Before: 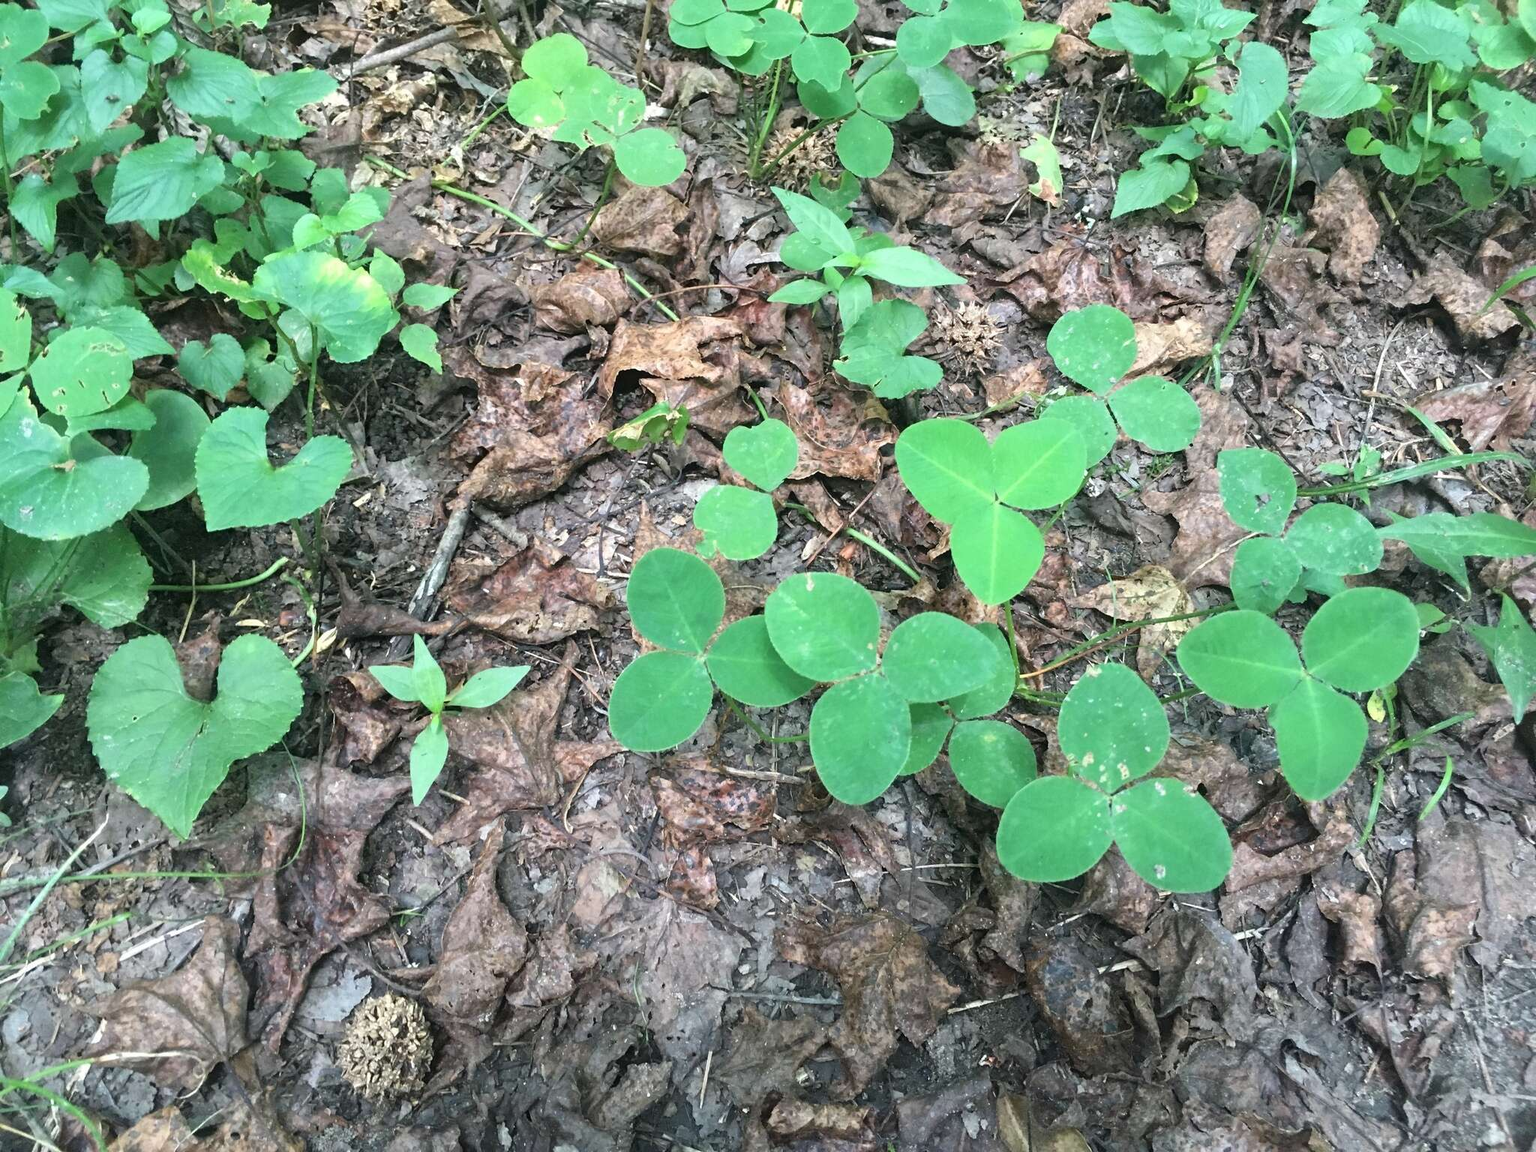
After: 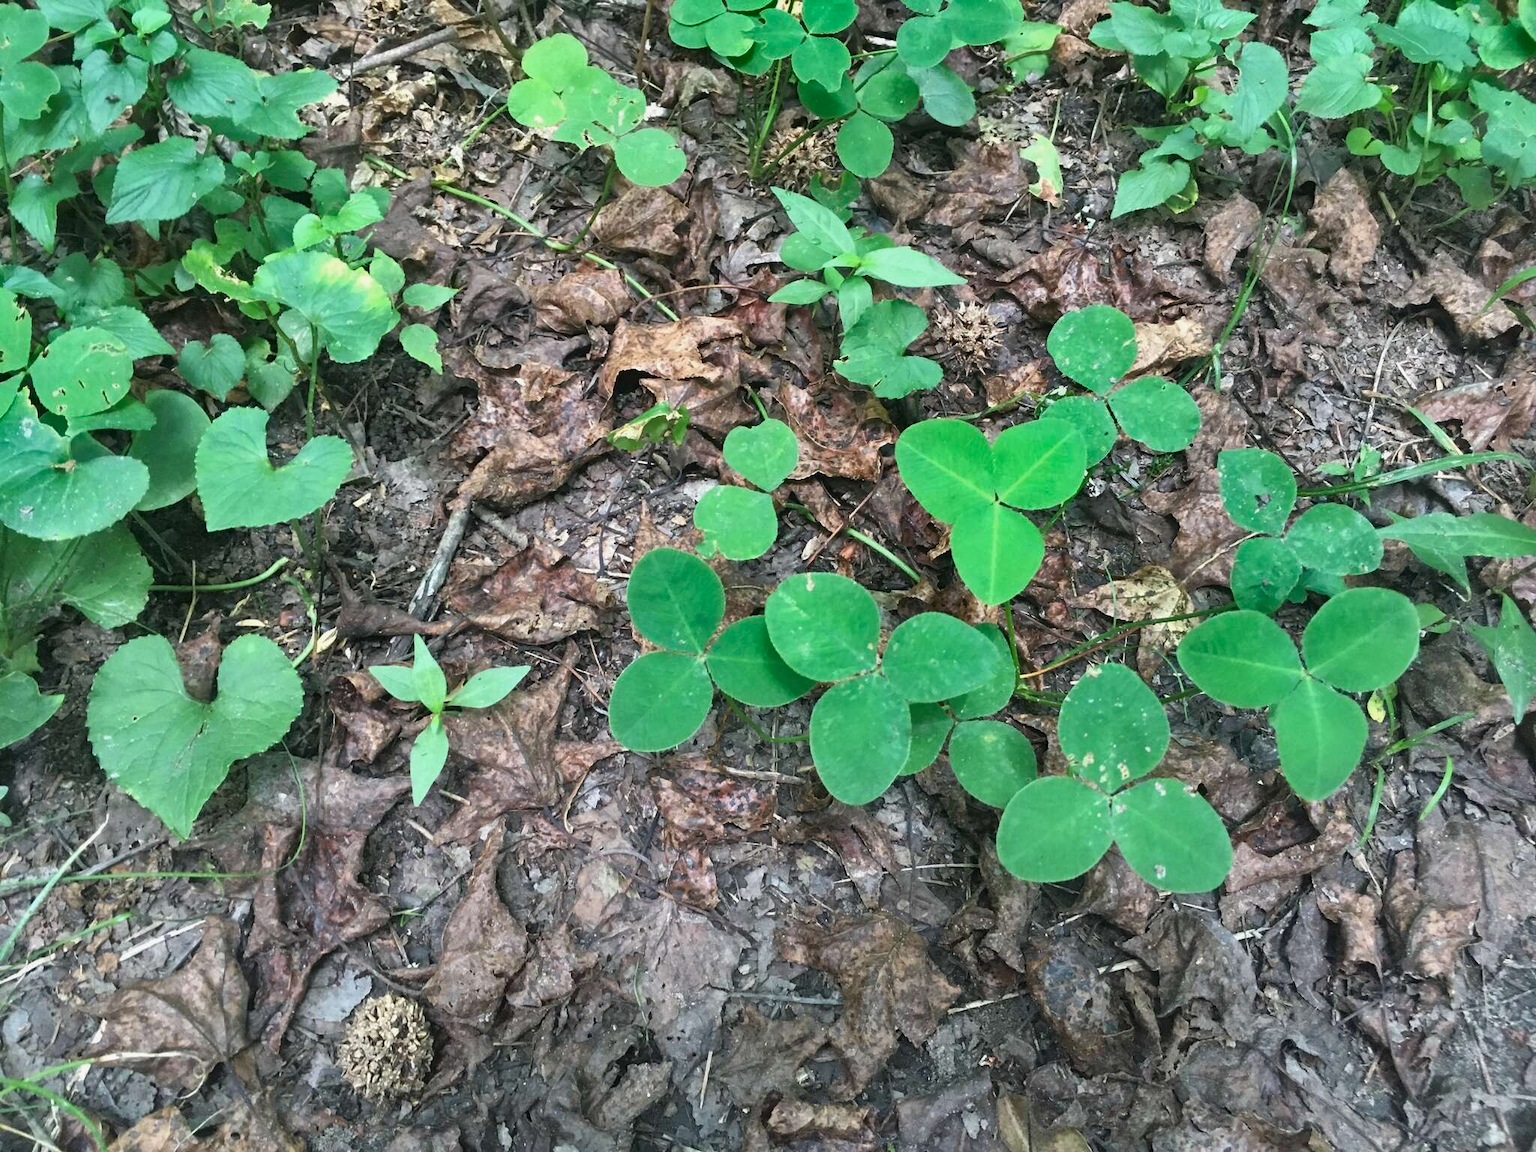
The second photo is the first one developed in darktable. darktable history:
tone equalizer: on, module defaults
shadows and highlights: radius 123.98, shadows 100, white point adjustment -3, highlights -100, highlights color adjustment 89.84%, soften with gaussian
